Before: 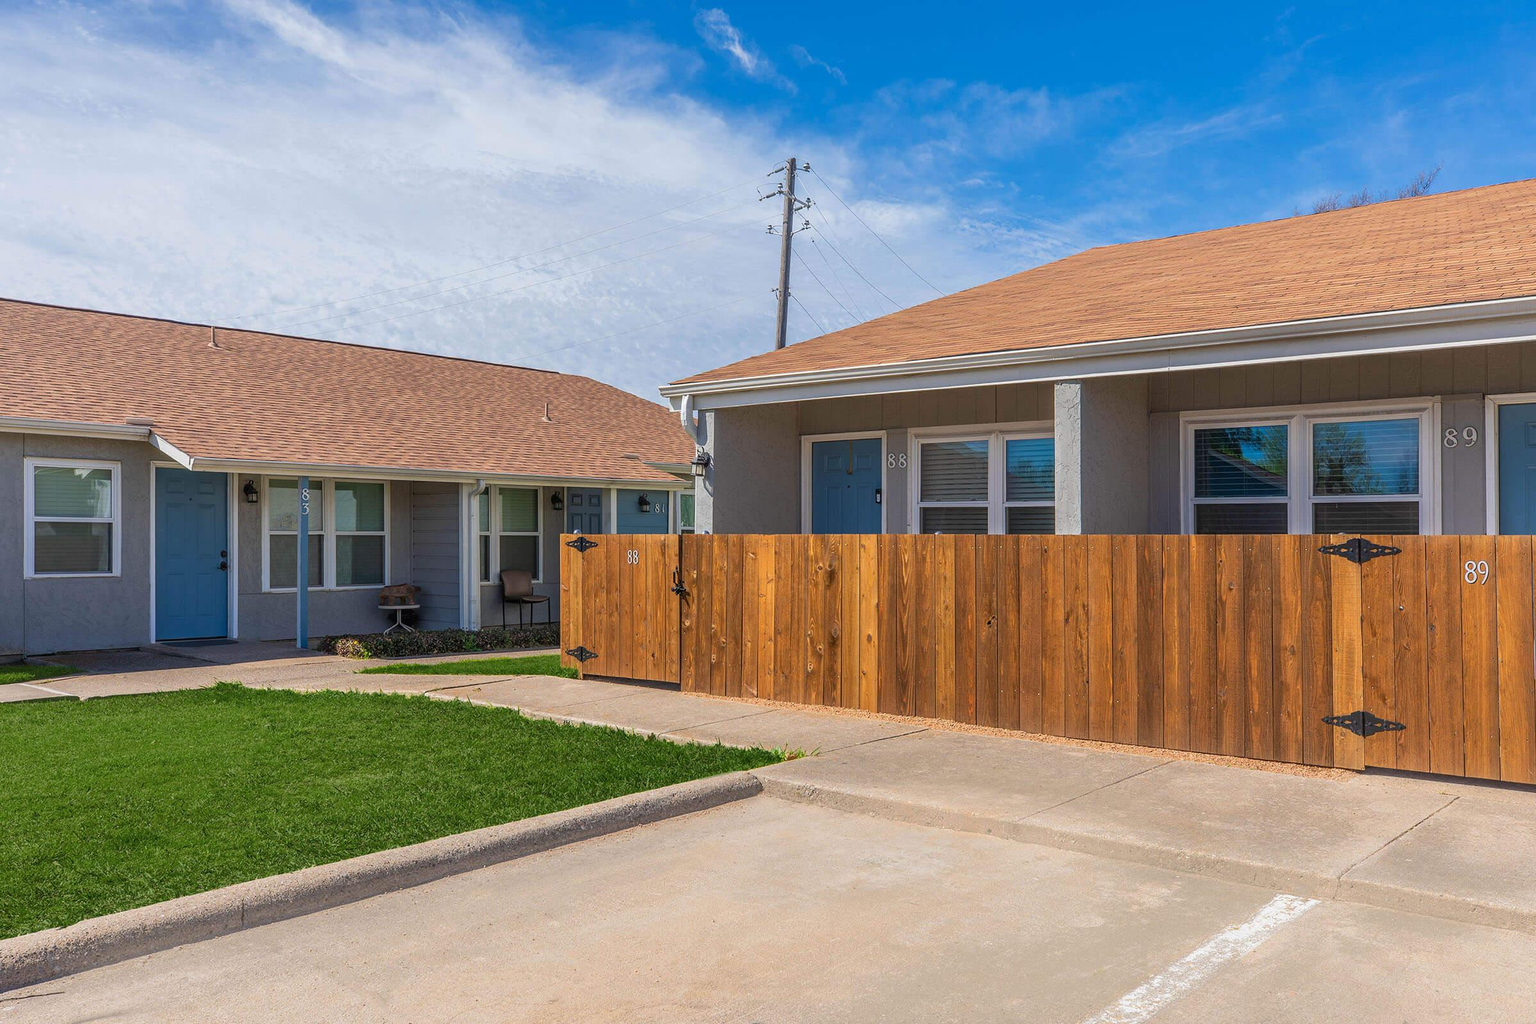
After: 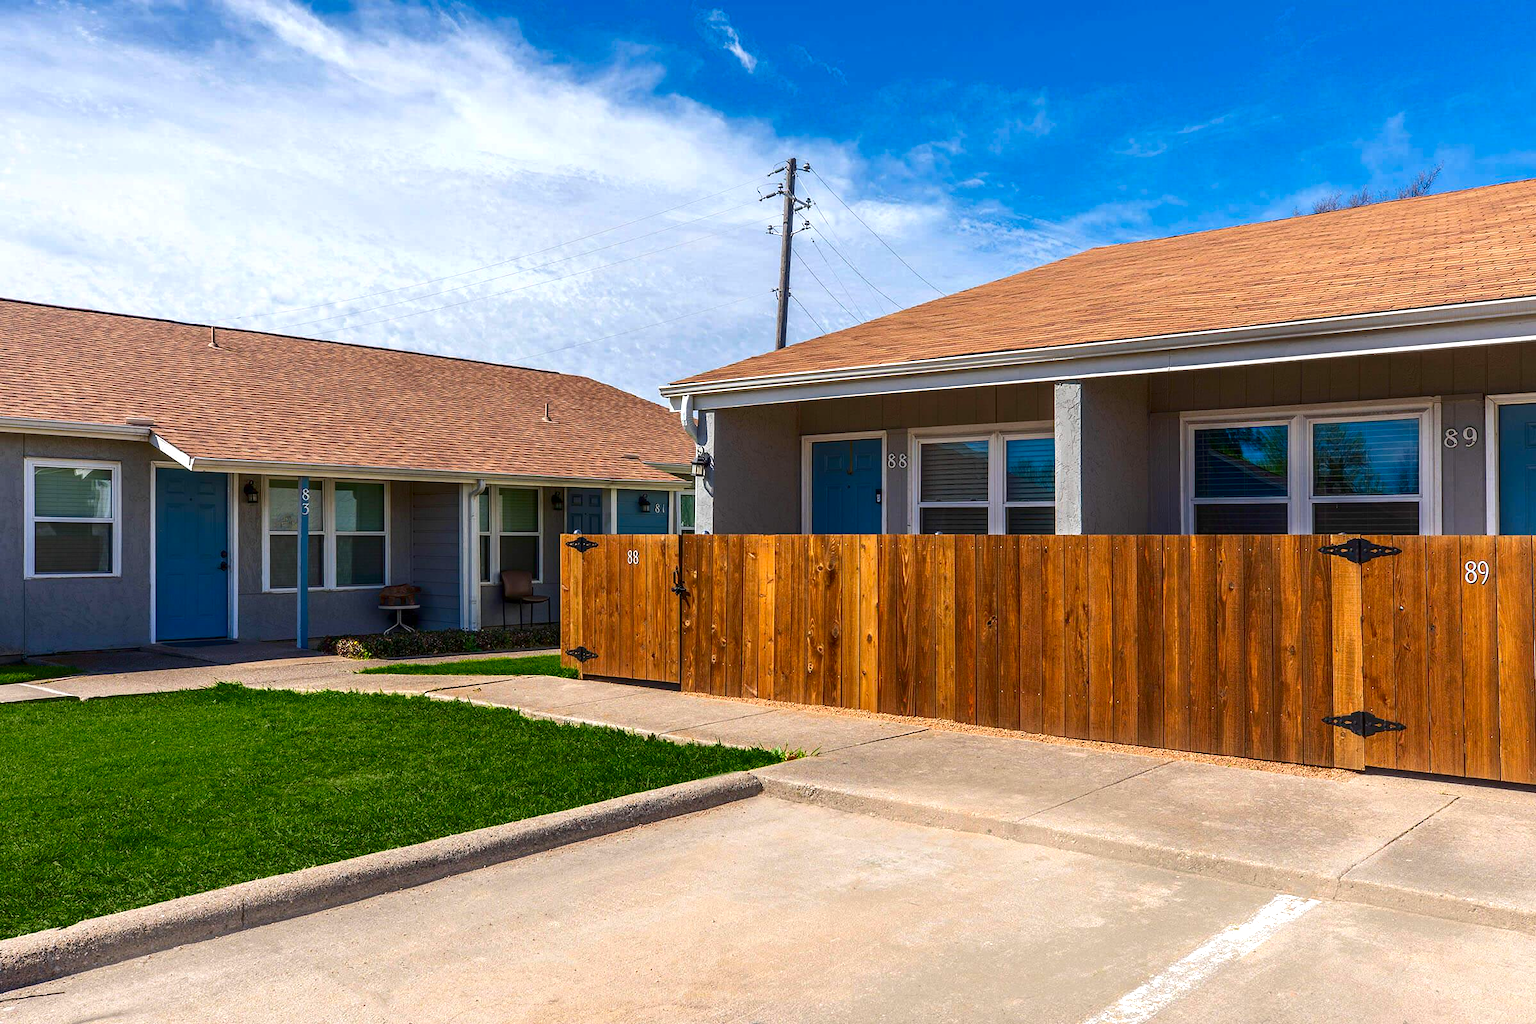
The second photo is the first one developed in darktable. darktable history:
exposure: black level correction 0.001, exposure 0.499 EV, compensate highlight preservation false
contrast brightness saturation: contrast 0.098, brightness -0.273, saturation 0.137
